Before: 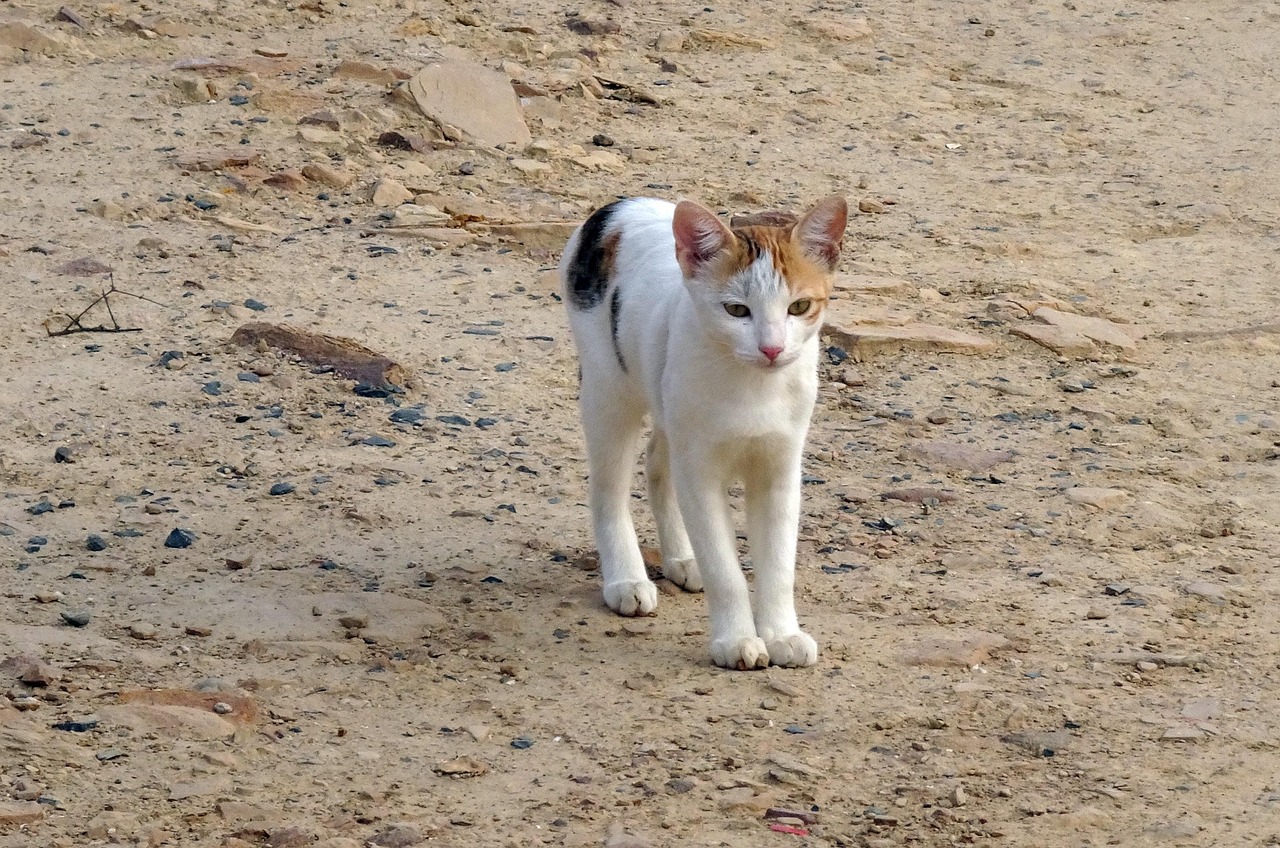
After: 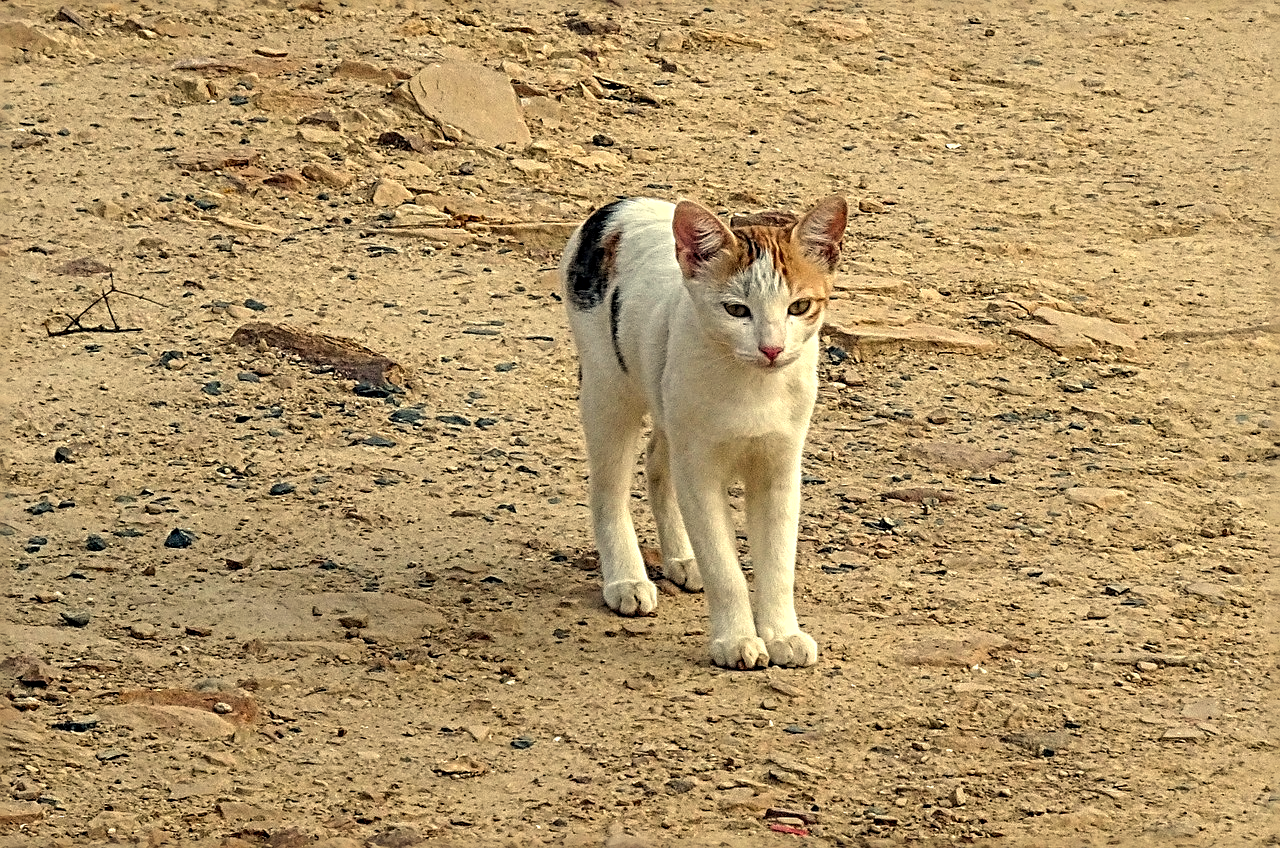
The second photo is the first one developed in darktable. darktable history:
local contrast: on, module defaults
white balance: red 1.08, blue 0.791
tone equalizer: on, module defaults
sharpen: radius 3.69, amount 0.928
